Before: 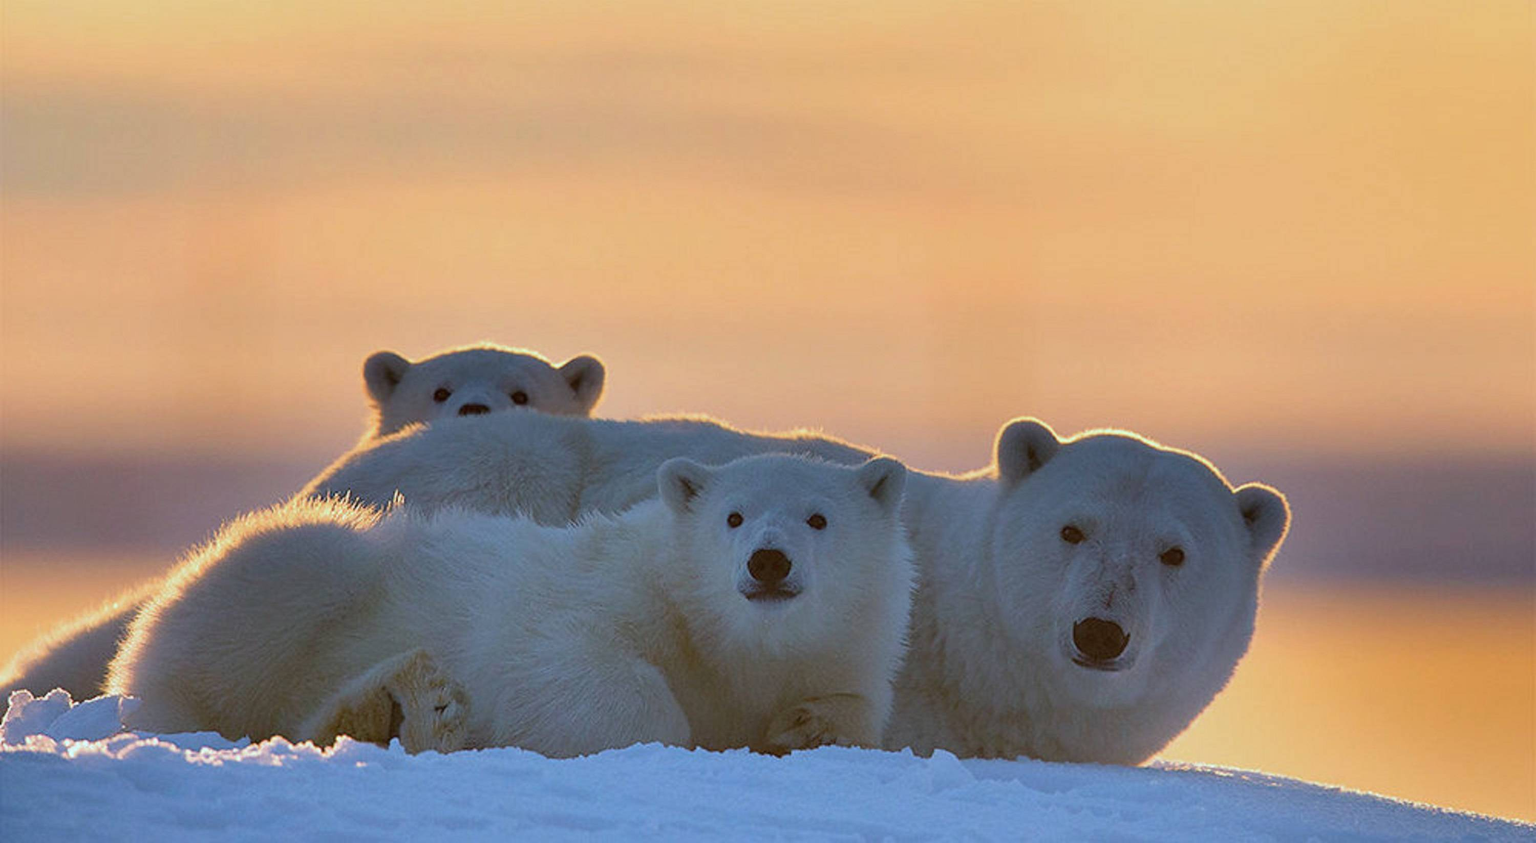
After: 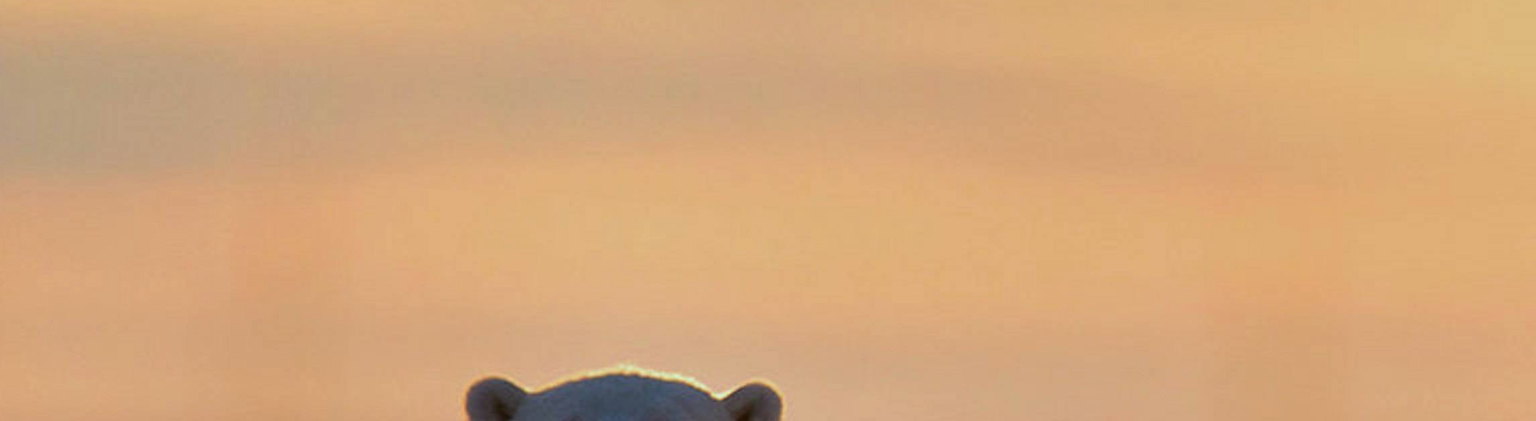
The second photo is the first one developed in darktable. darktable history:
crop: left 0.579%, top 7.627%, right 23.167%, bottom 54.275%
exposure: black level correction 0.001, exposure -0.125 EV, compensate exposure bias true, compensate highlight preservation false
